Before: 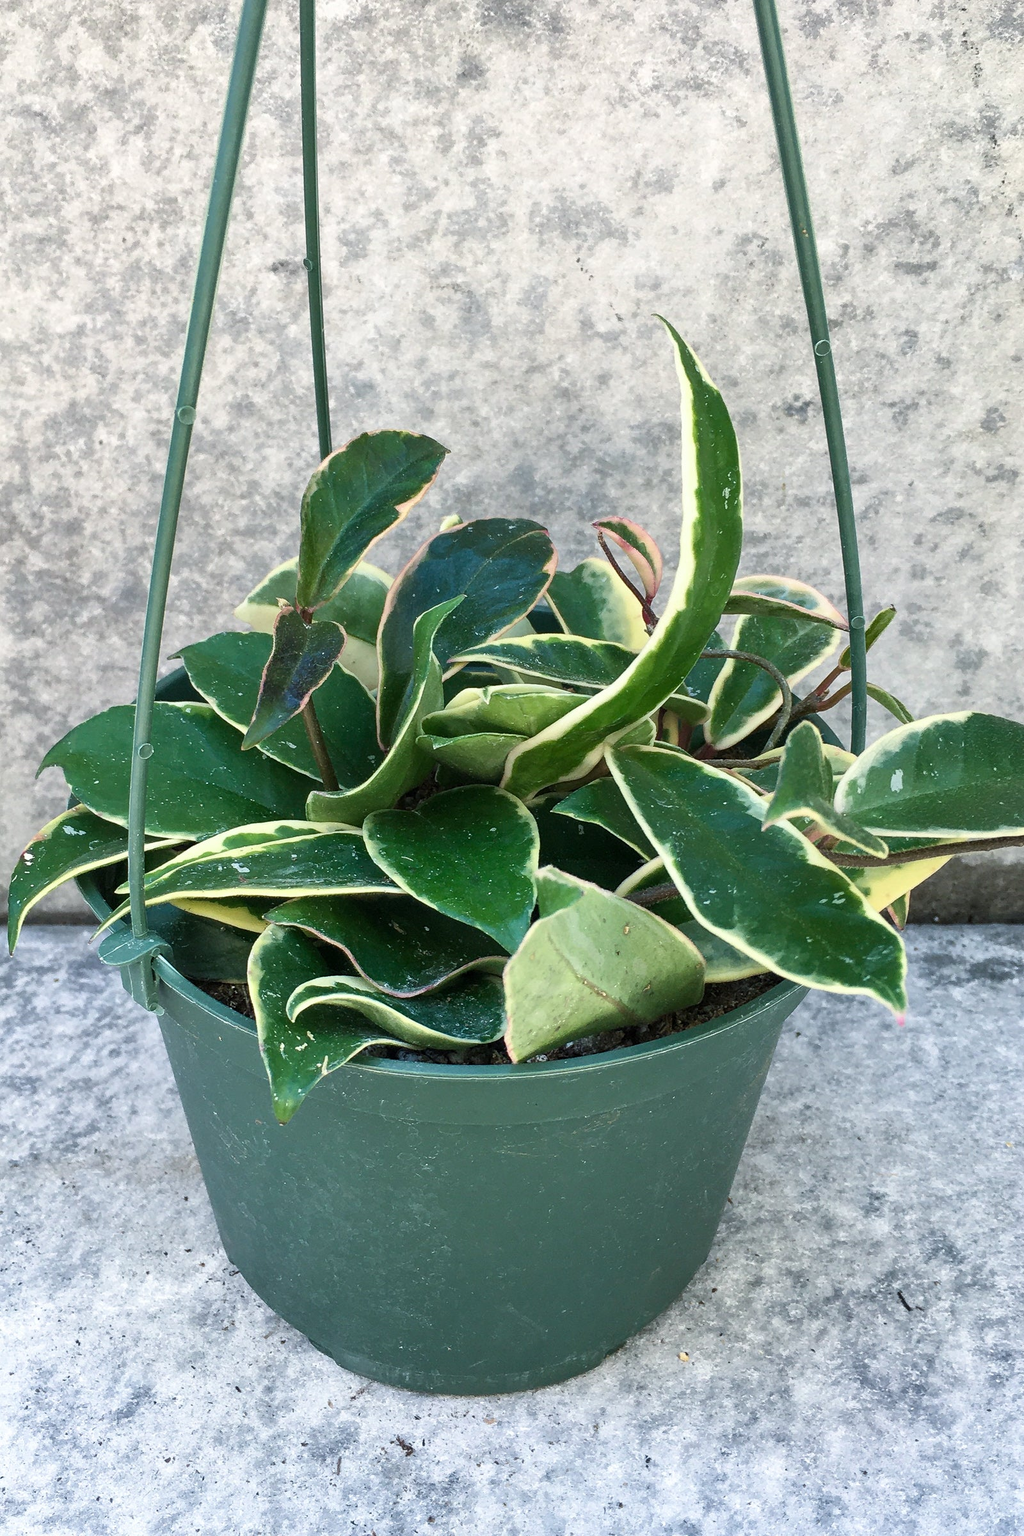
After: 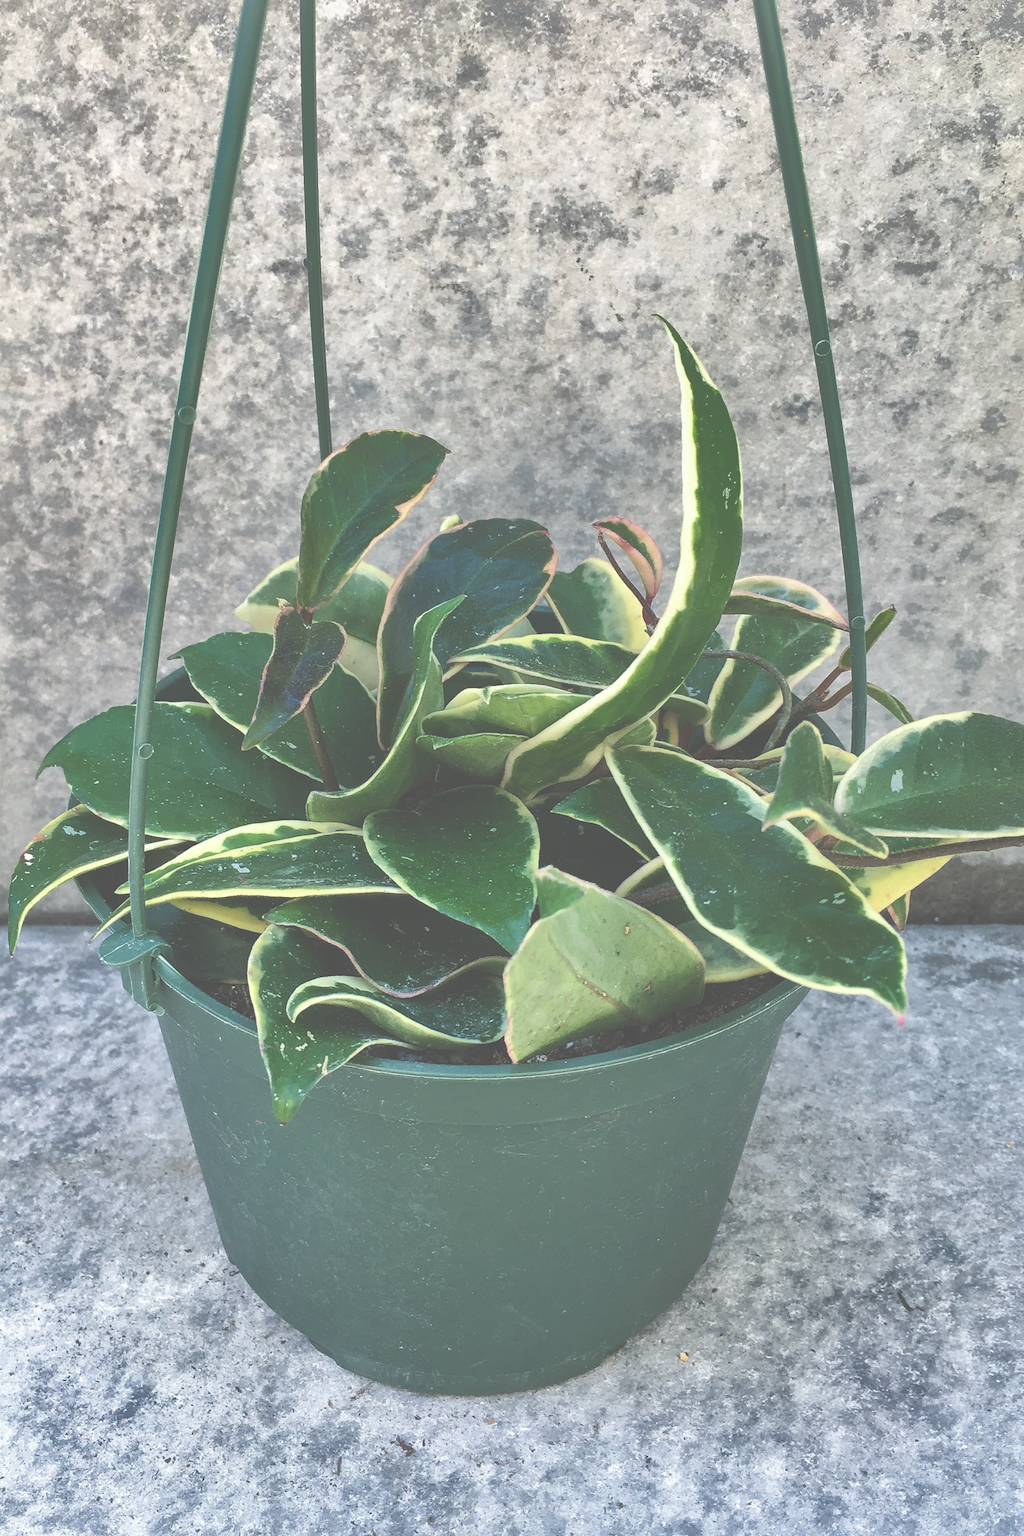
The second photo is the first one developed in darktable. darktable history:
shadows and highlights: shadows 40, highlights -60
tone equalizer: on, module defaults
exposure: black level correction -0.087, compensate highlight preservation false
